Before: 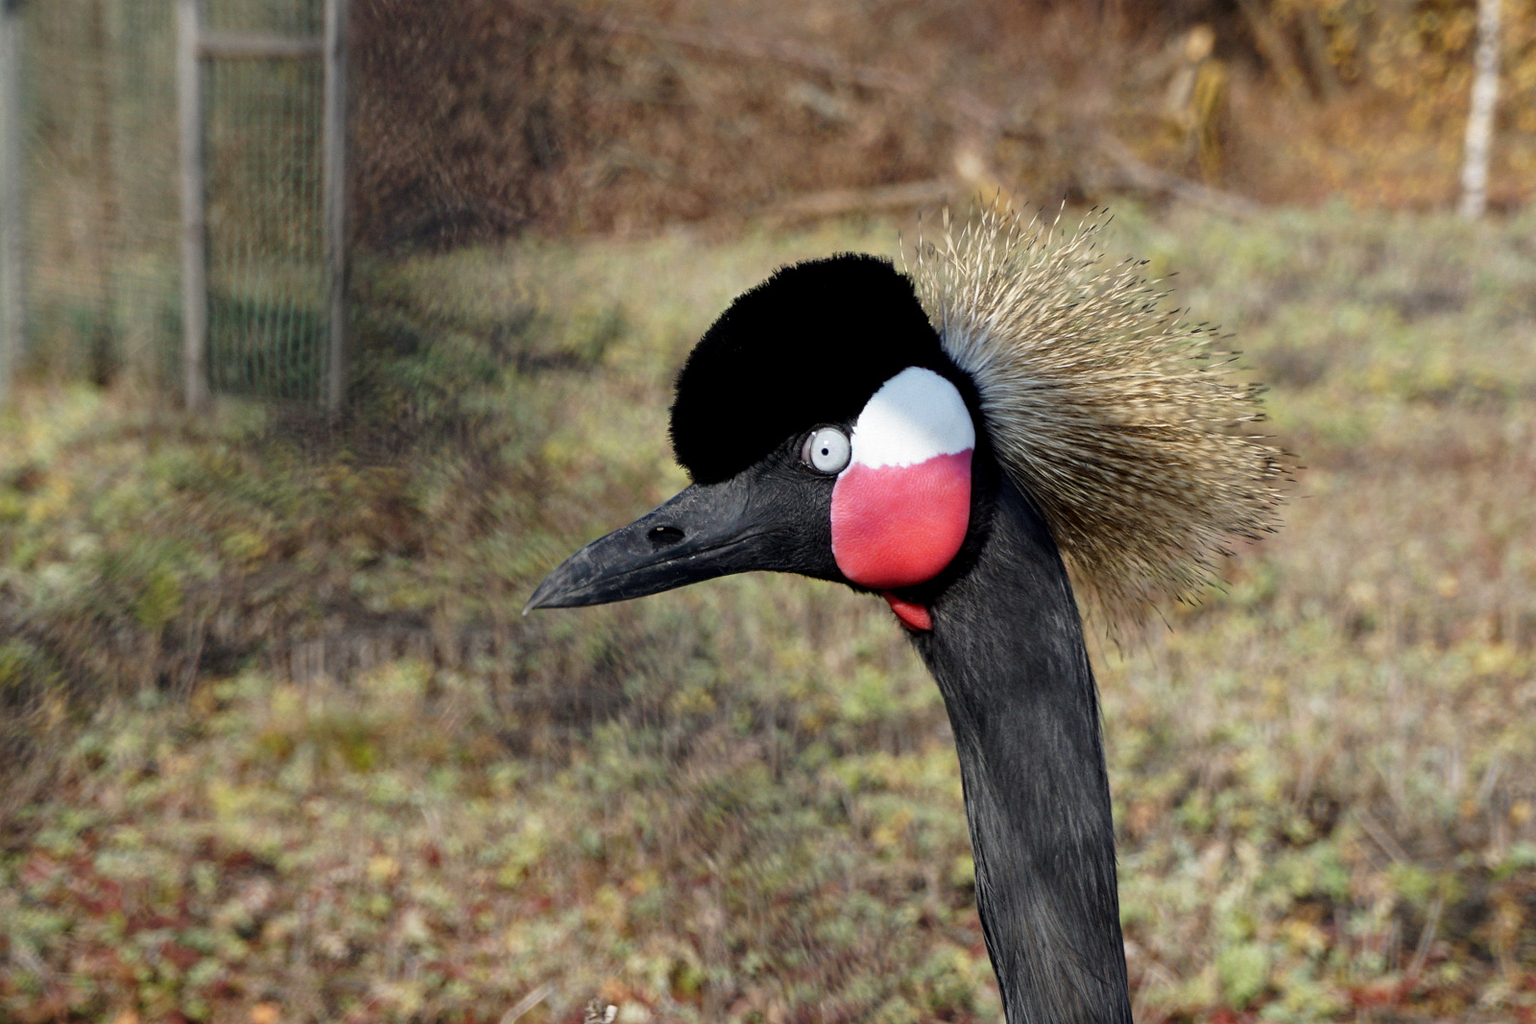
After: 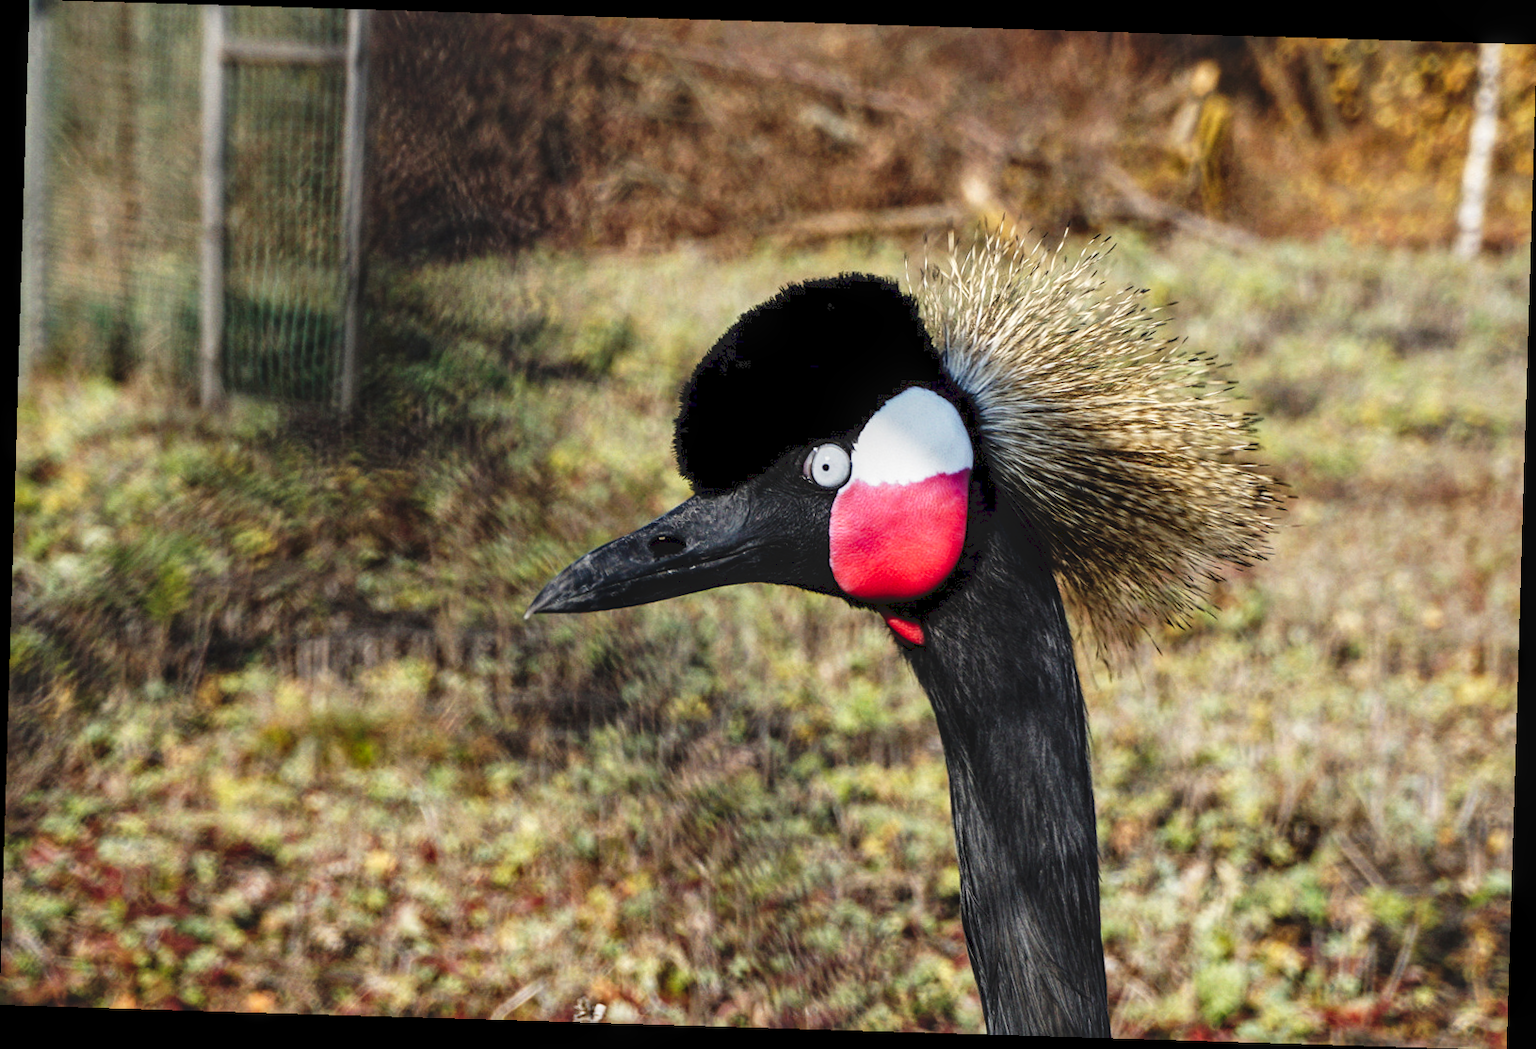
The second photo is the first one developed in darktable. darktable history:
local contrast: detail 130%
rotate and perspective: rotation 1.72°, automatic cropping off
tone curve: curves: ch0 [(0, 0) (0.003, 0.103) (0.011, 0.103) (0.025, 0.105) (0.044, 0.108) (0.069, 0.108) (0.1, 0.111) (0.136, 0.121) (0.177, 0.145) (0.224, 0.174) (0.277, 0.223) (0.335, 0.289) (0.399, 0.374) (0.468, 0.47) (0.543, 0.579) (0.623, 0.687) (0.709, 0.787) (0.801, 0.879) (0.898, 0.942) (1, 1)], preserve colors none
